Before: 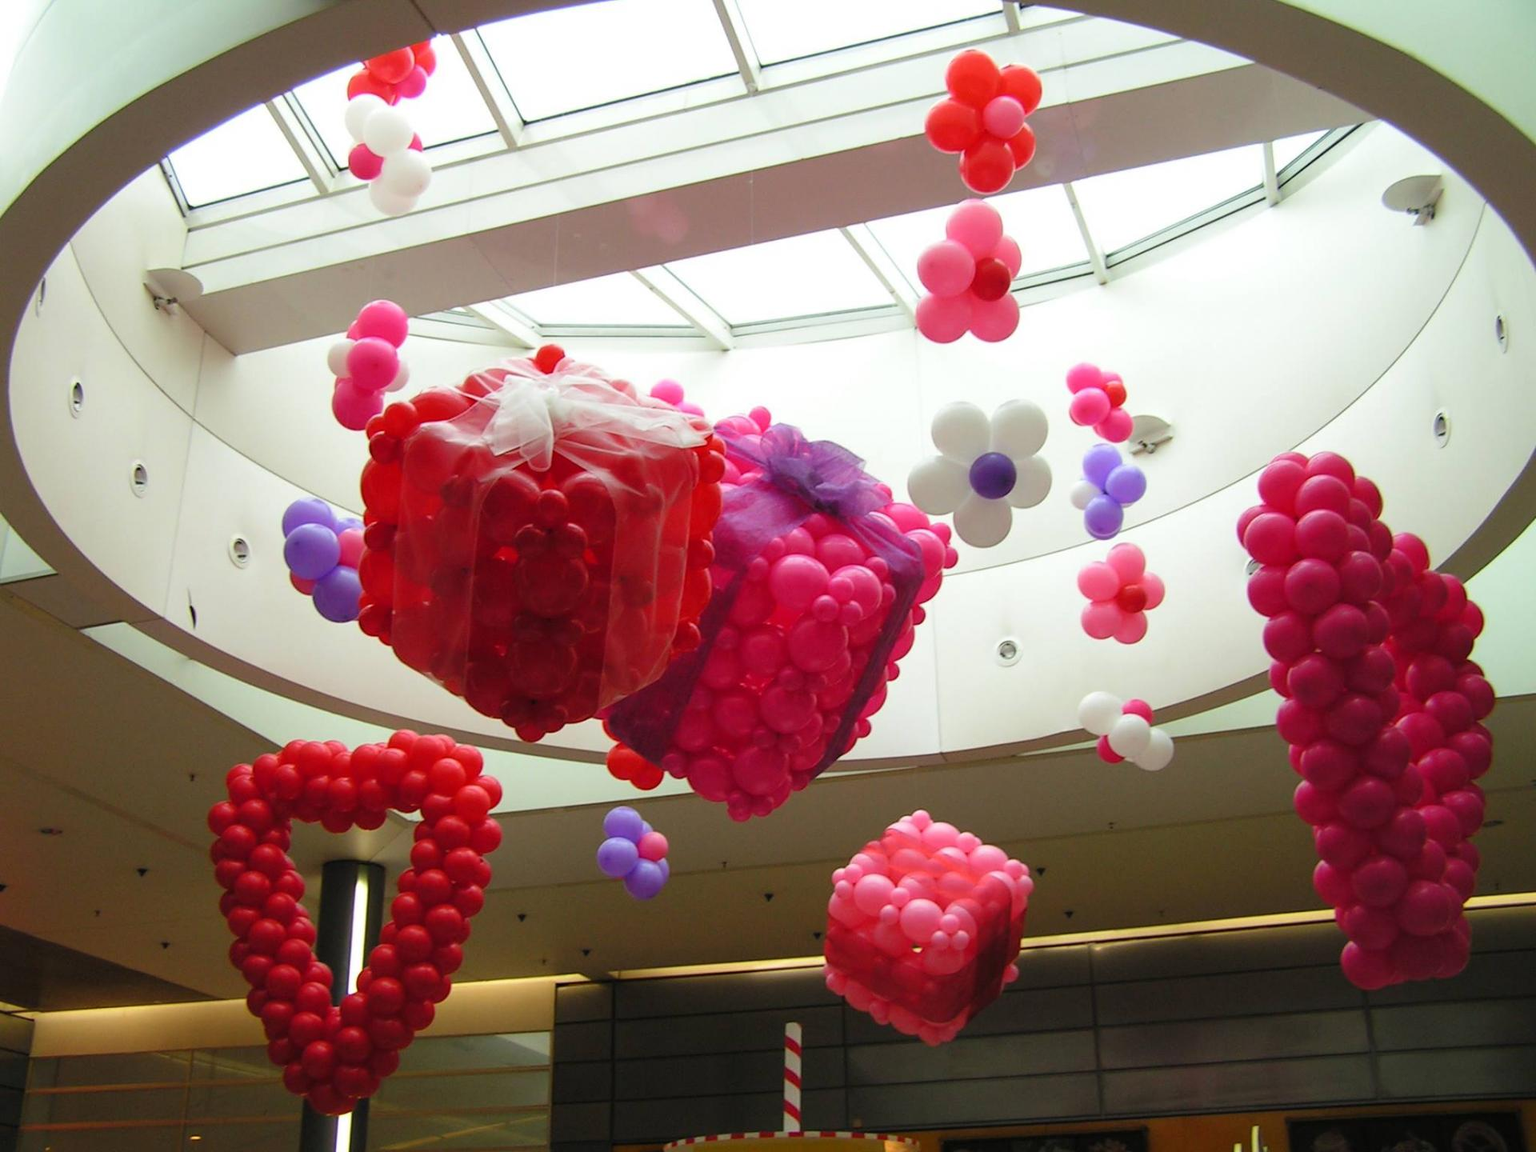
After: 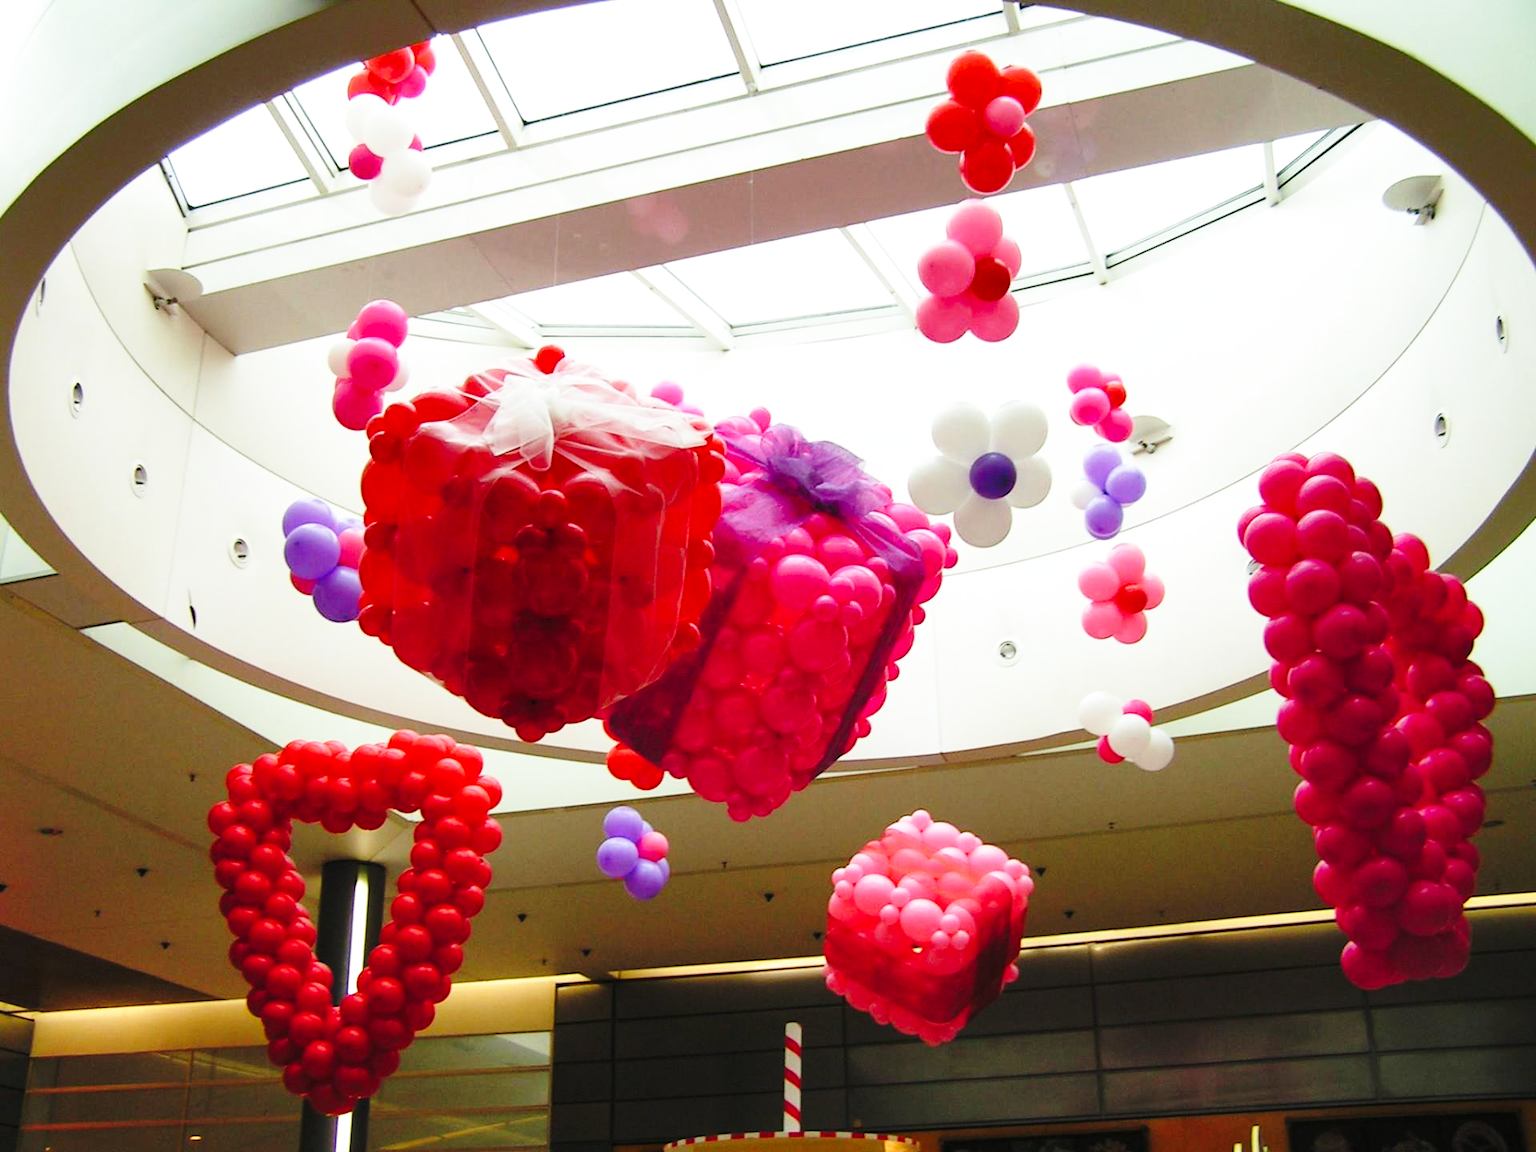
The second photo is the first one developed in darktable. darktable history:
shadows and highlights: radius 337.17, shadows 29.01, soften with gaussian
base curve: curves: ch0 [(0, 0) (0.036, 0.037) (0.121, 0.228) (0.46, 0.76) (0.859, 0.983) (1, 1)], preserve colors none
